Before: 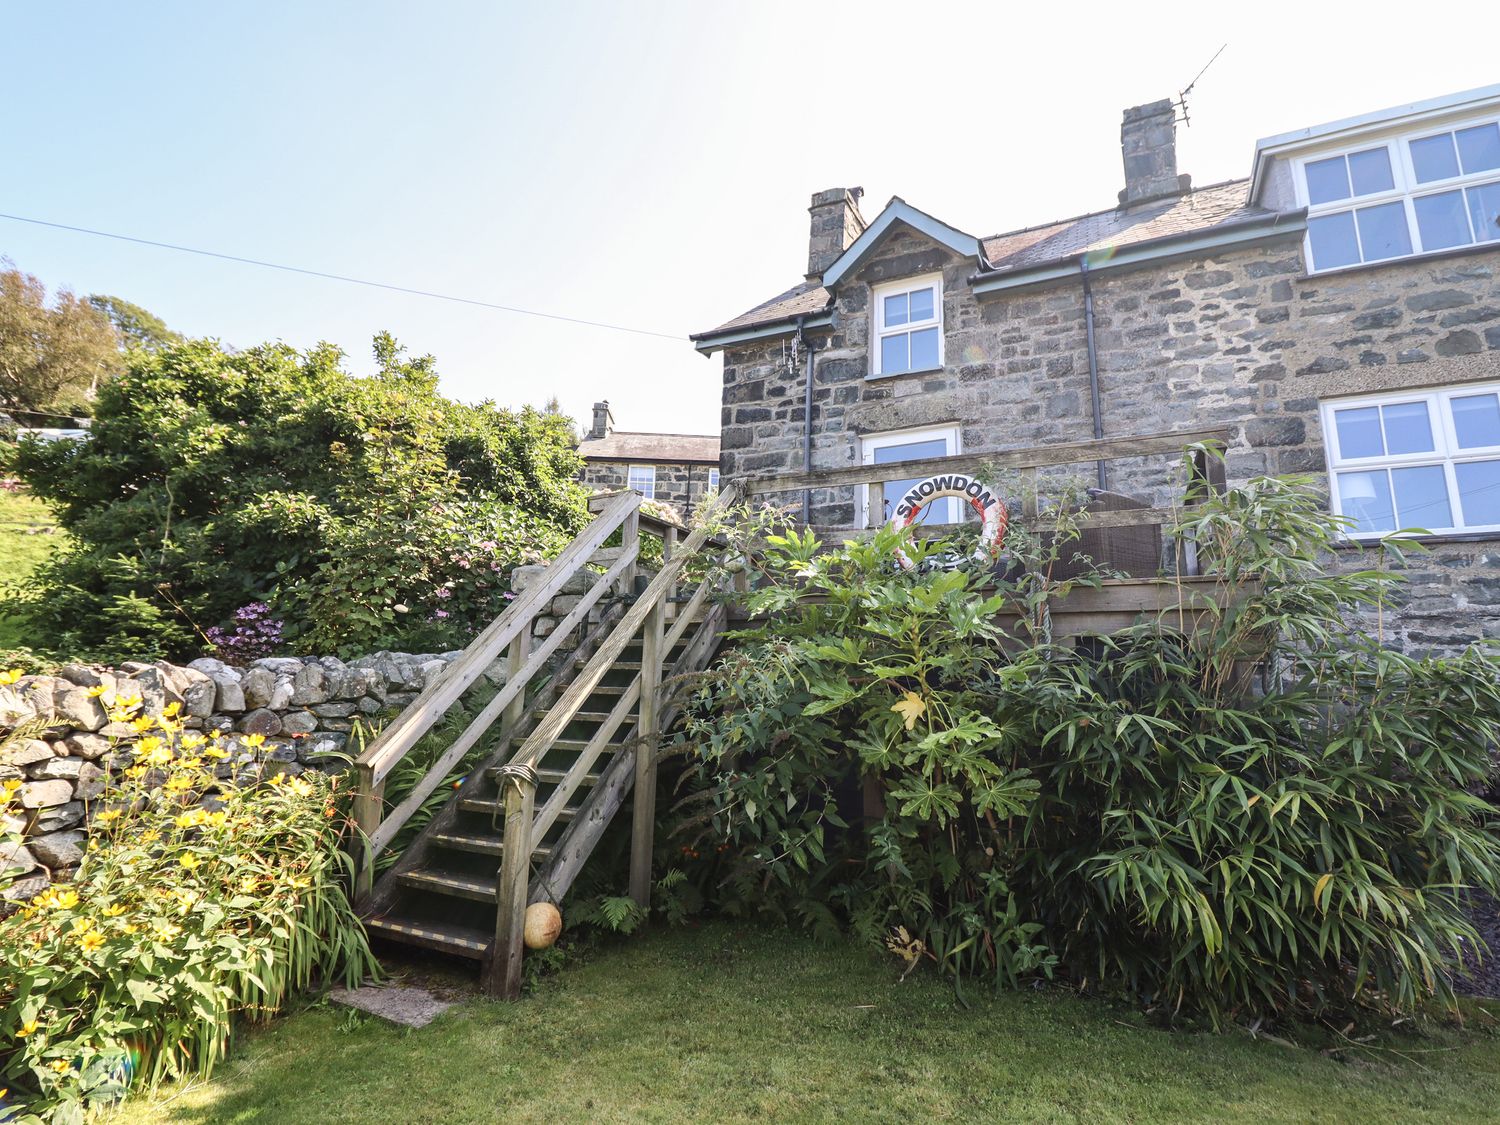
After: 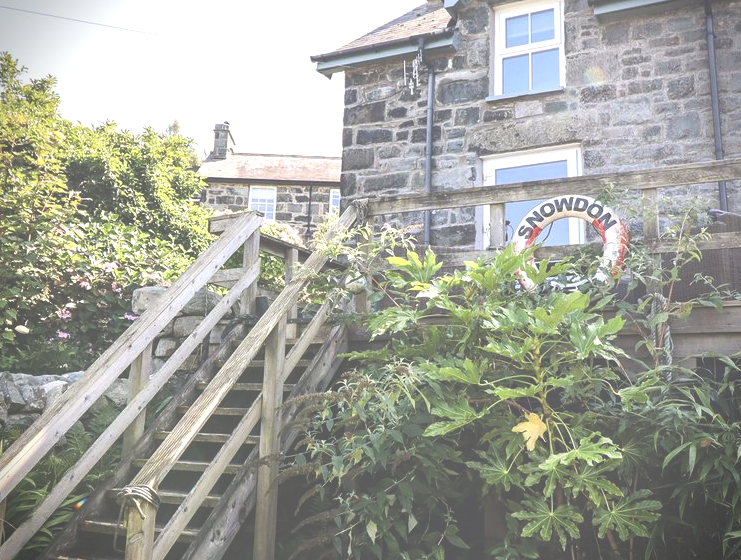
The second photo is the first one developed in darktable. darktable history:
exposure: black level correction -0.072, exposure 0.502 EV, compensate highlight preservation false
vignetting: brightness -0.609, saturation -0.003, dithering 8-bit output, unbound false
crop: left 25.33%, top 24.883%, right 25.229%, bottom 25.282%
